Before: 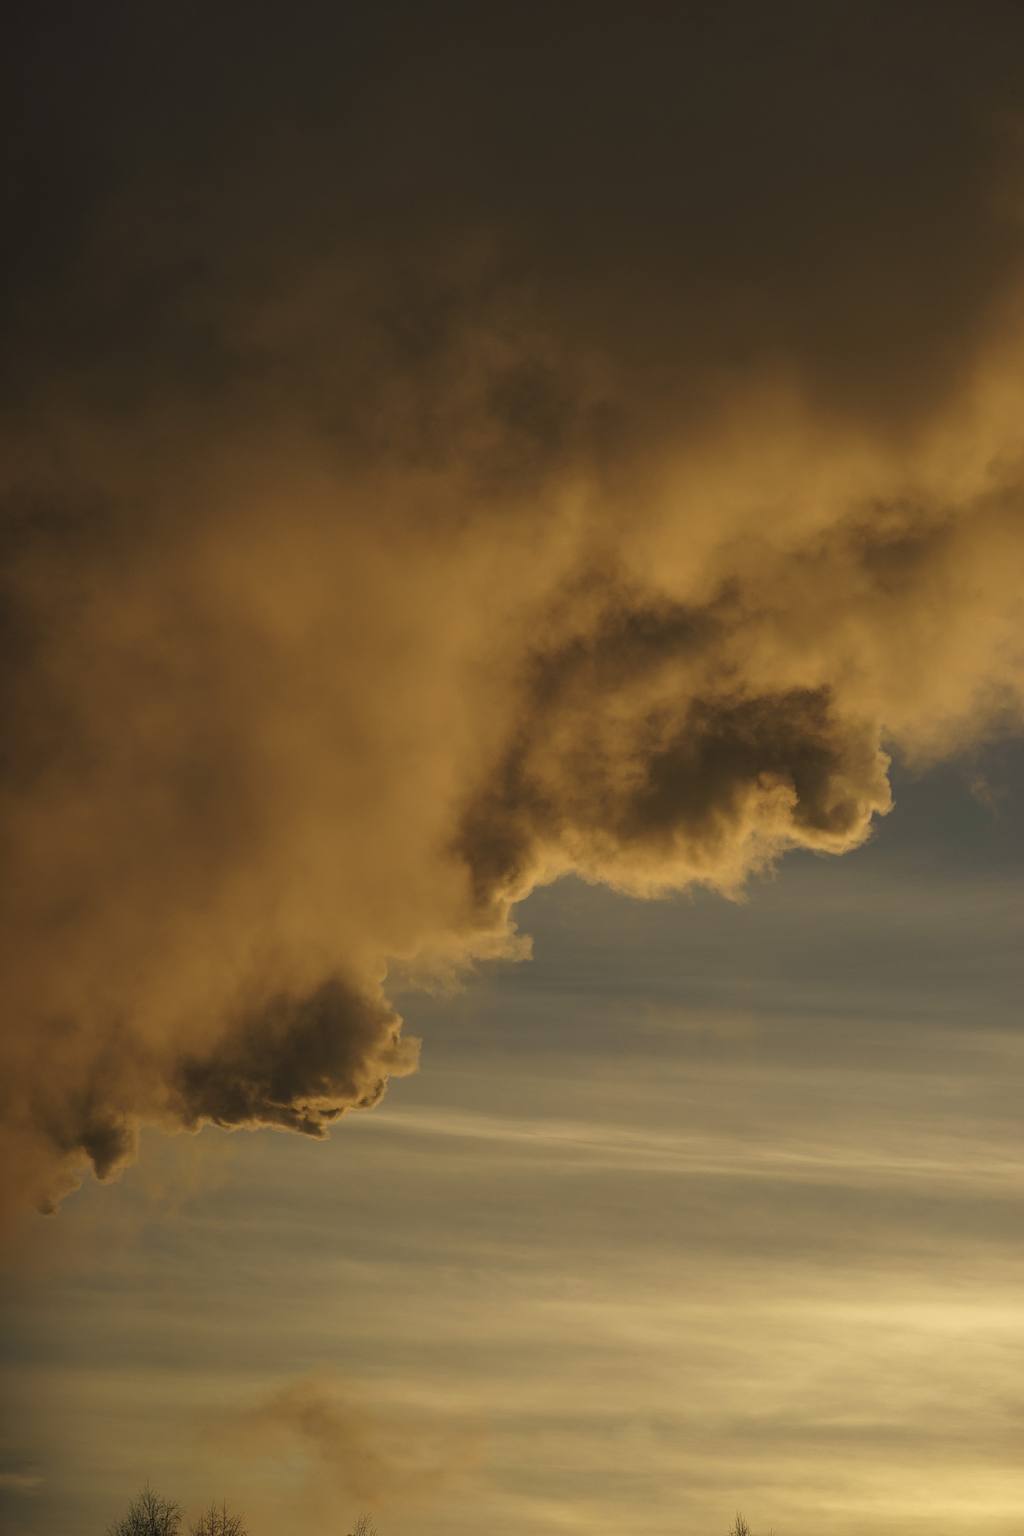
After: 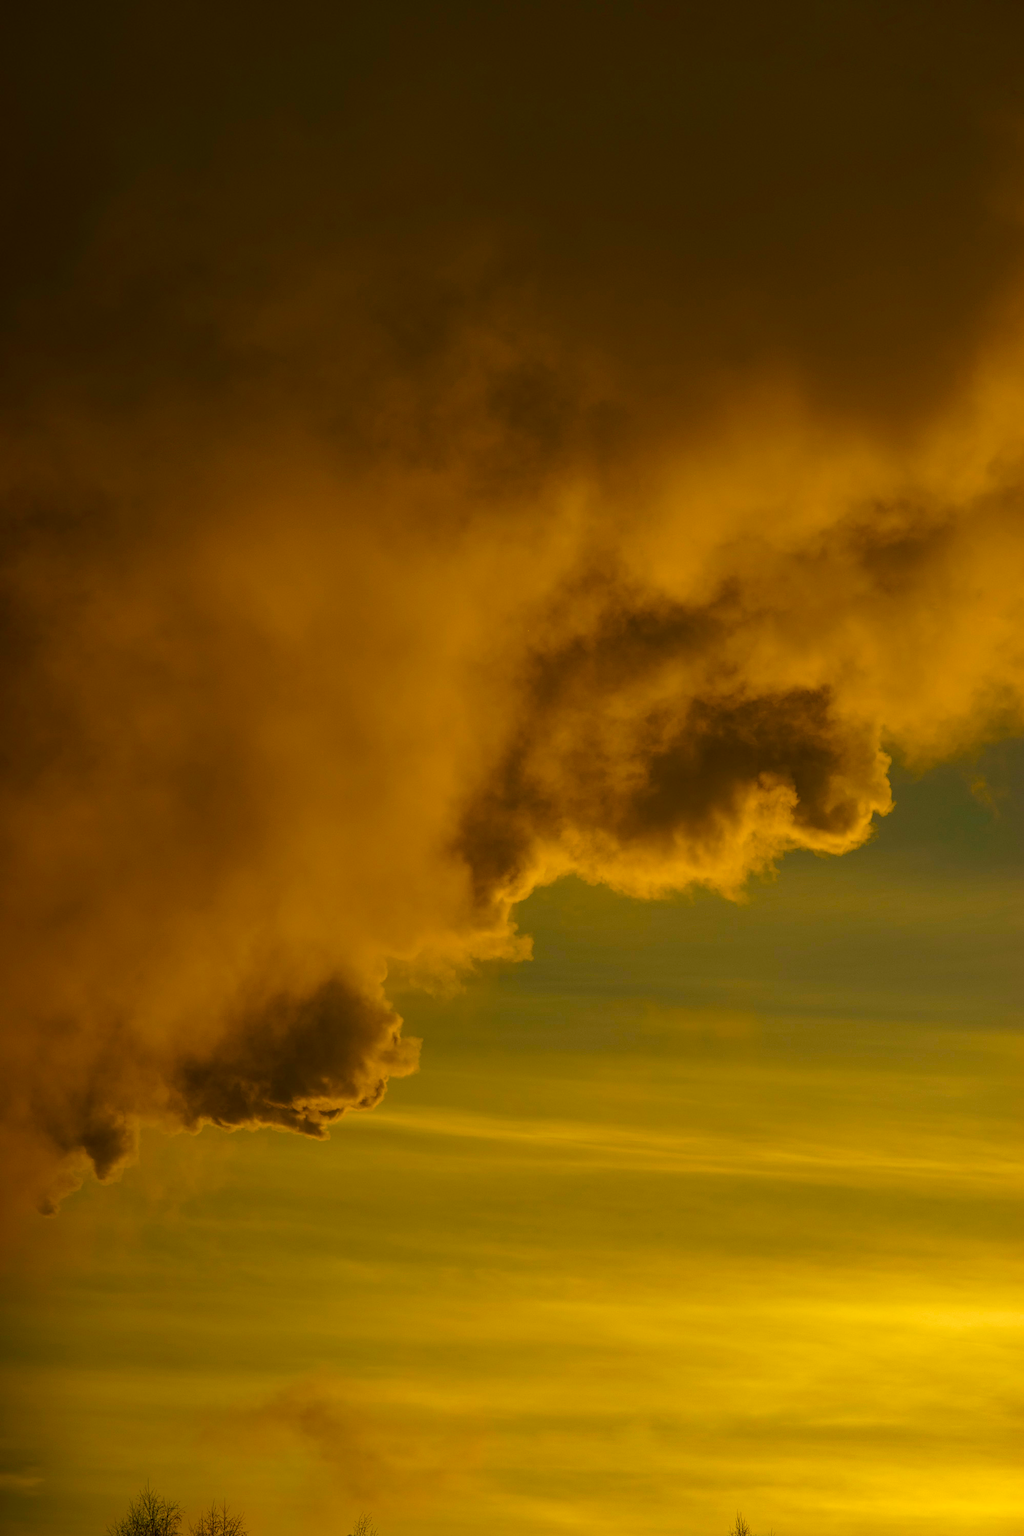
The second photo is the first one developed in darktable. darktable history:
color correction: highlights a* -1.75, highlights b* 10.13, shadows a* 0.215, shadows b* 19.84
color balance rgb: shadows lift › luminance -9.338%, linear chroma grading › global chroma 24.489%, perceptual saturation grading › global saturation 30.197%, global vibrance 20%
